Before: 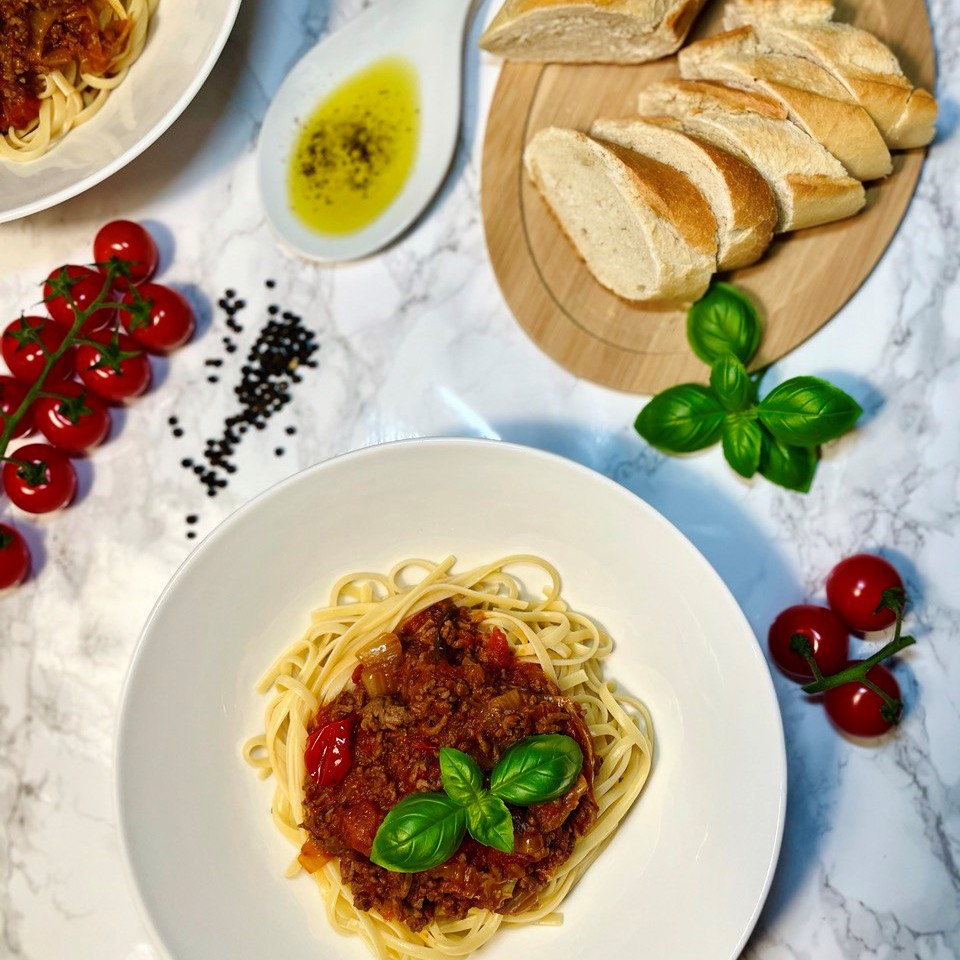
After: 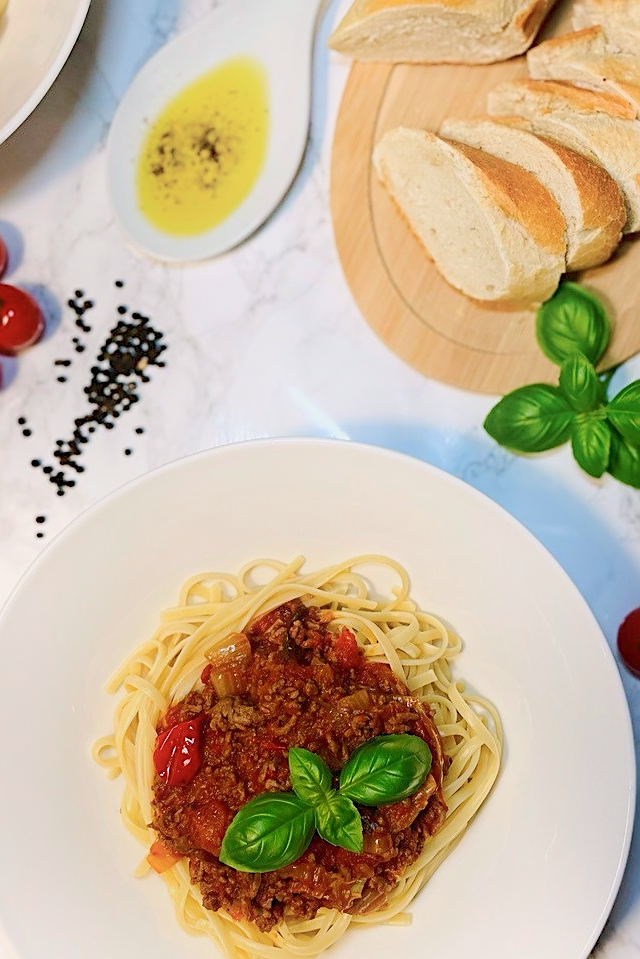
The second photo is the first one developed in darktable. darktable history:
color correction: highlights a* 3.12, highlights b* -1.55, shadows a* -0.101, shadows b* 2.52, saturation 0.98
crop and rotate: left 15.754%, right 17.579%
tone equalizer: -8 EV -0.417 EV, -7 EV -0.389 EV, -6 EV -0.333 EV, -5 EV -0.222 EV, -3 EV 0.222 EV, -2 EV 0.333 EV, -1 EV 0.389 EV, +0 EV 0.417 EV, edges refinement/feathering 500, mask exposure compensation -1.57 EV, preserve details no
shadows and highlights: shadows -90, highlights 90, soften with gaussian
color balance rgb: contrast -30%
sharpen: on, module defaults
